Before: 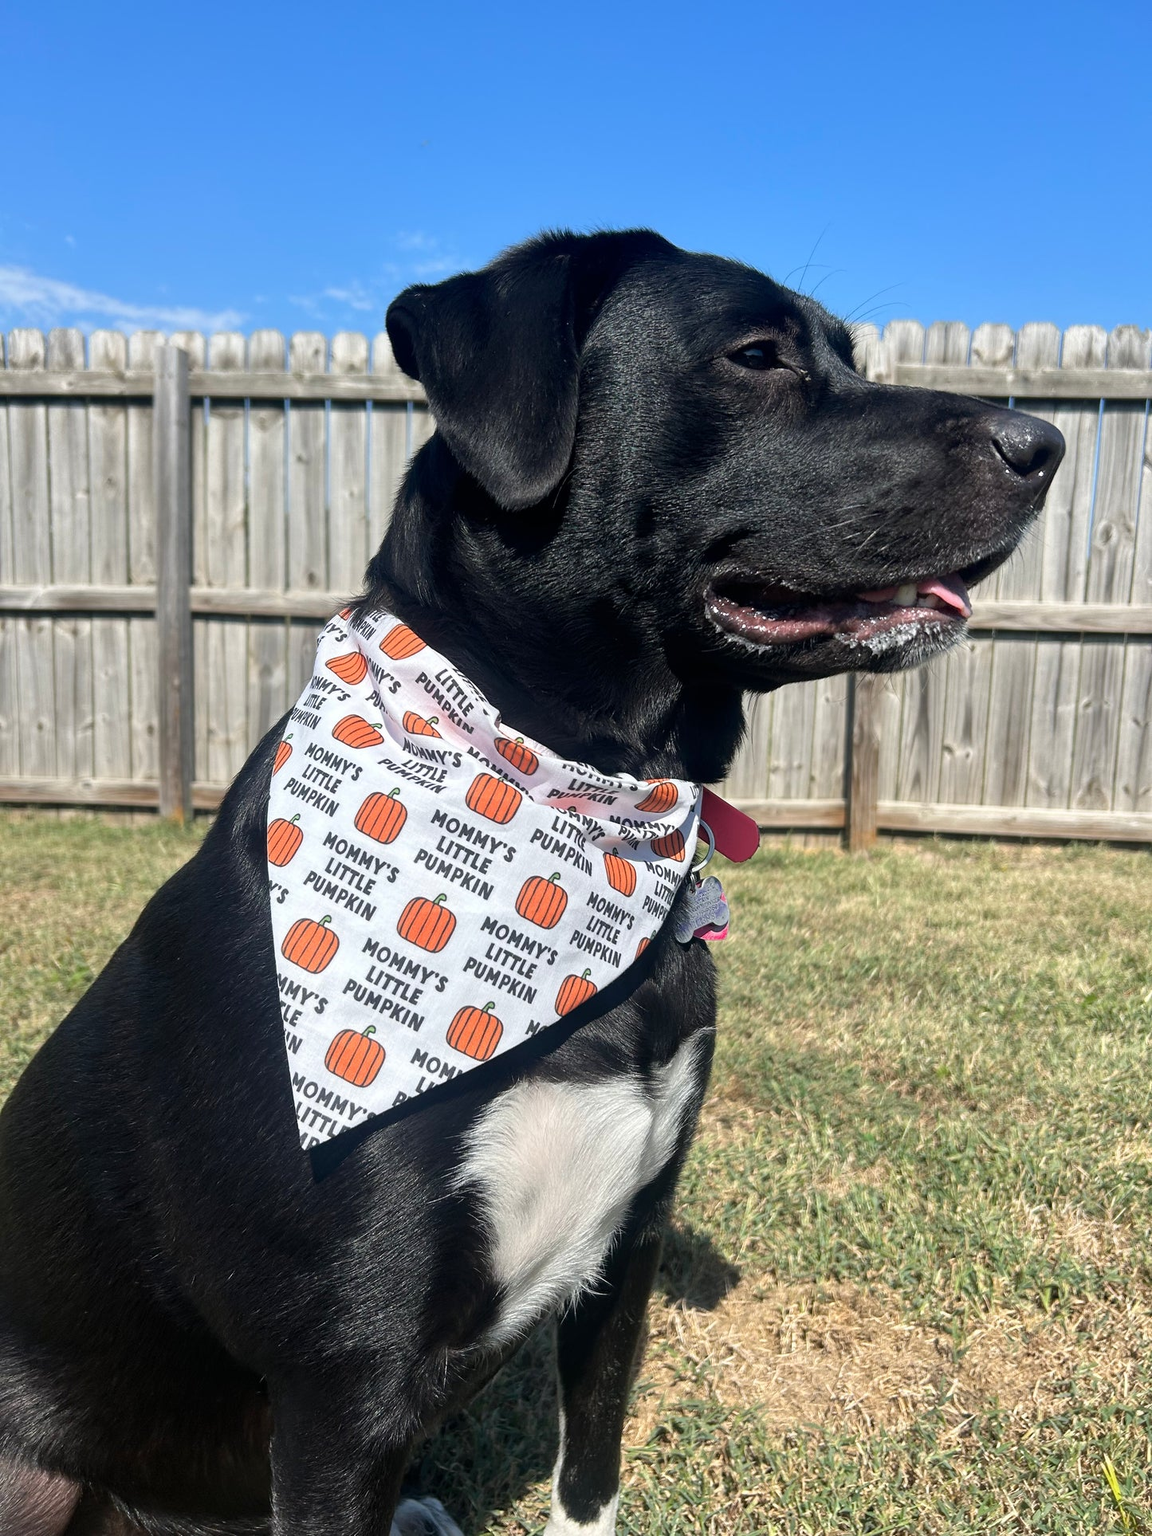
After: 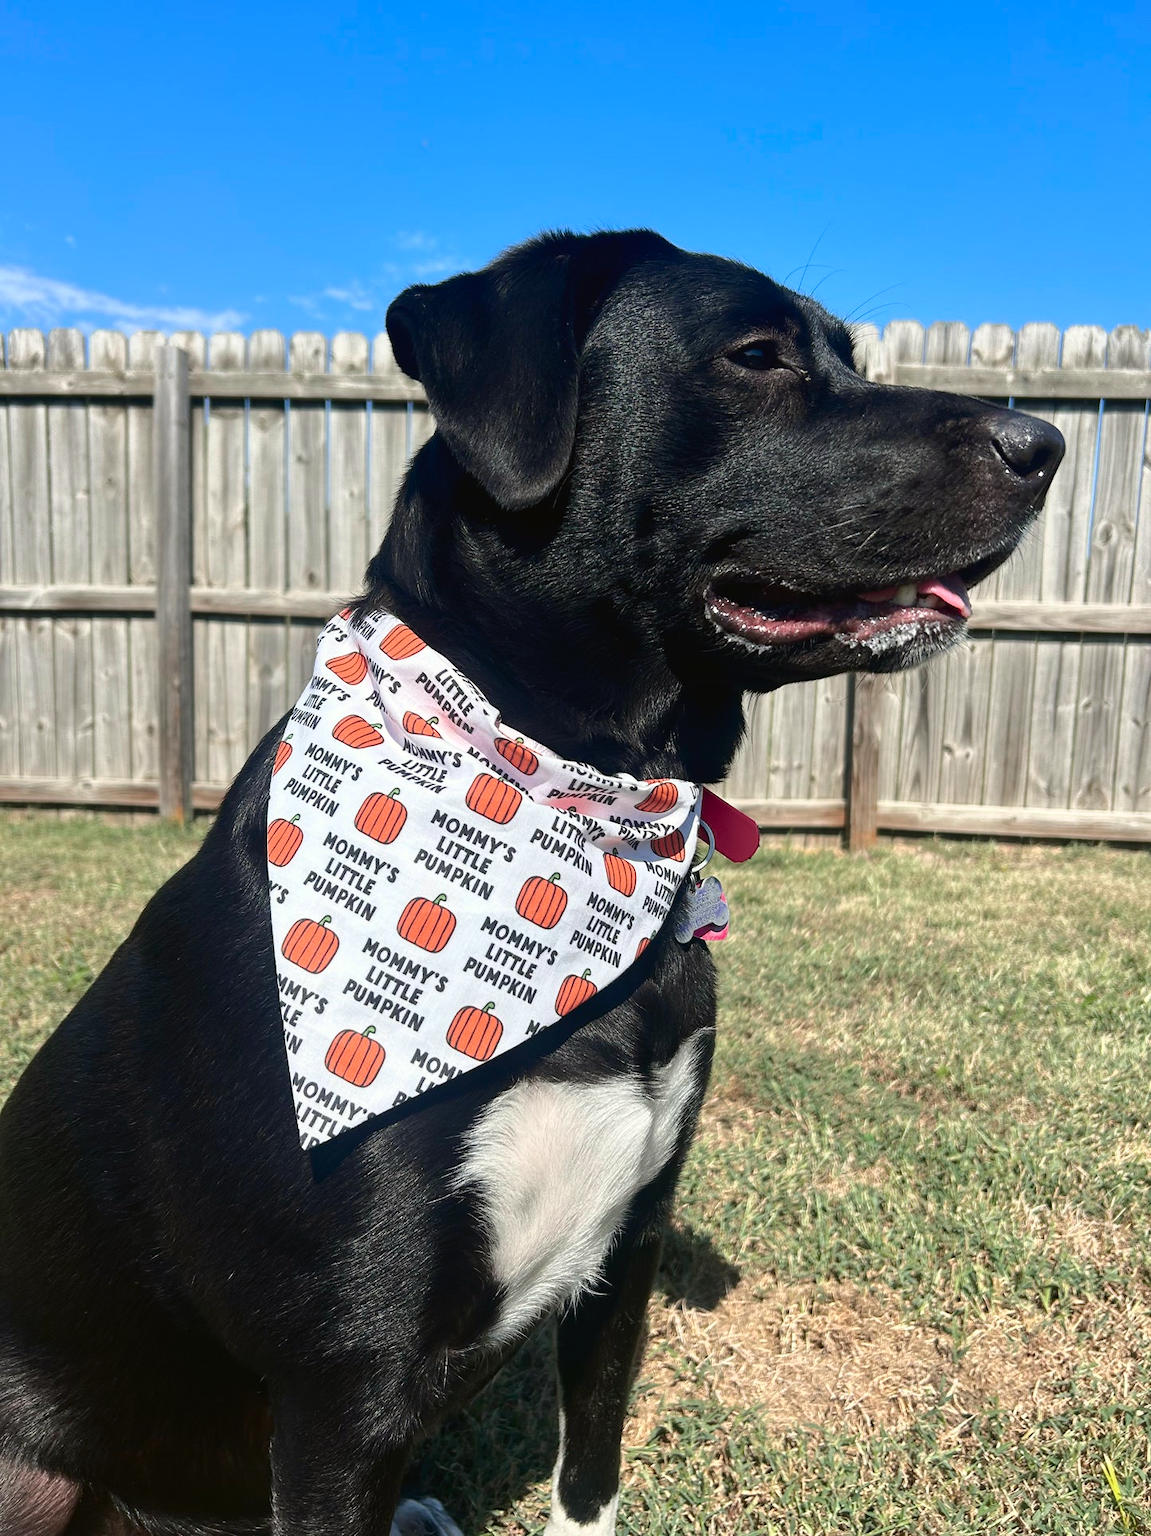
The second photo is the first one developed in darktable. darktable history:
tone curve: curves: ch0 [(0, 0.021) (0.059, 0.053) (0.212, 0.18) (0.337, 0.304) (0.495, 0.505) (0.725, 0.731) (0.89, 0.919) (1, 1)]; ch1 [(0, 0) (0.094, 0.081) (0.311, 0.282) (0.421, 0.417) (0.479, 0.475) (0.54, 0.55) (0.615, 0.65) (0.683, 0.688) (1, 1)]; ch2 [(0, 0) (0.257, 0.217) (0.44, 0.431) (0.498, 0.507) (0.603, 0.598) (1, 1)], color space Lab, independent channels, preserve colors none
